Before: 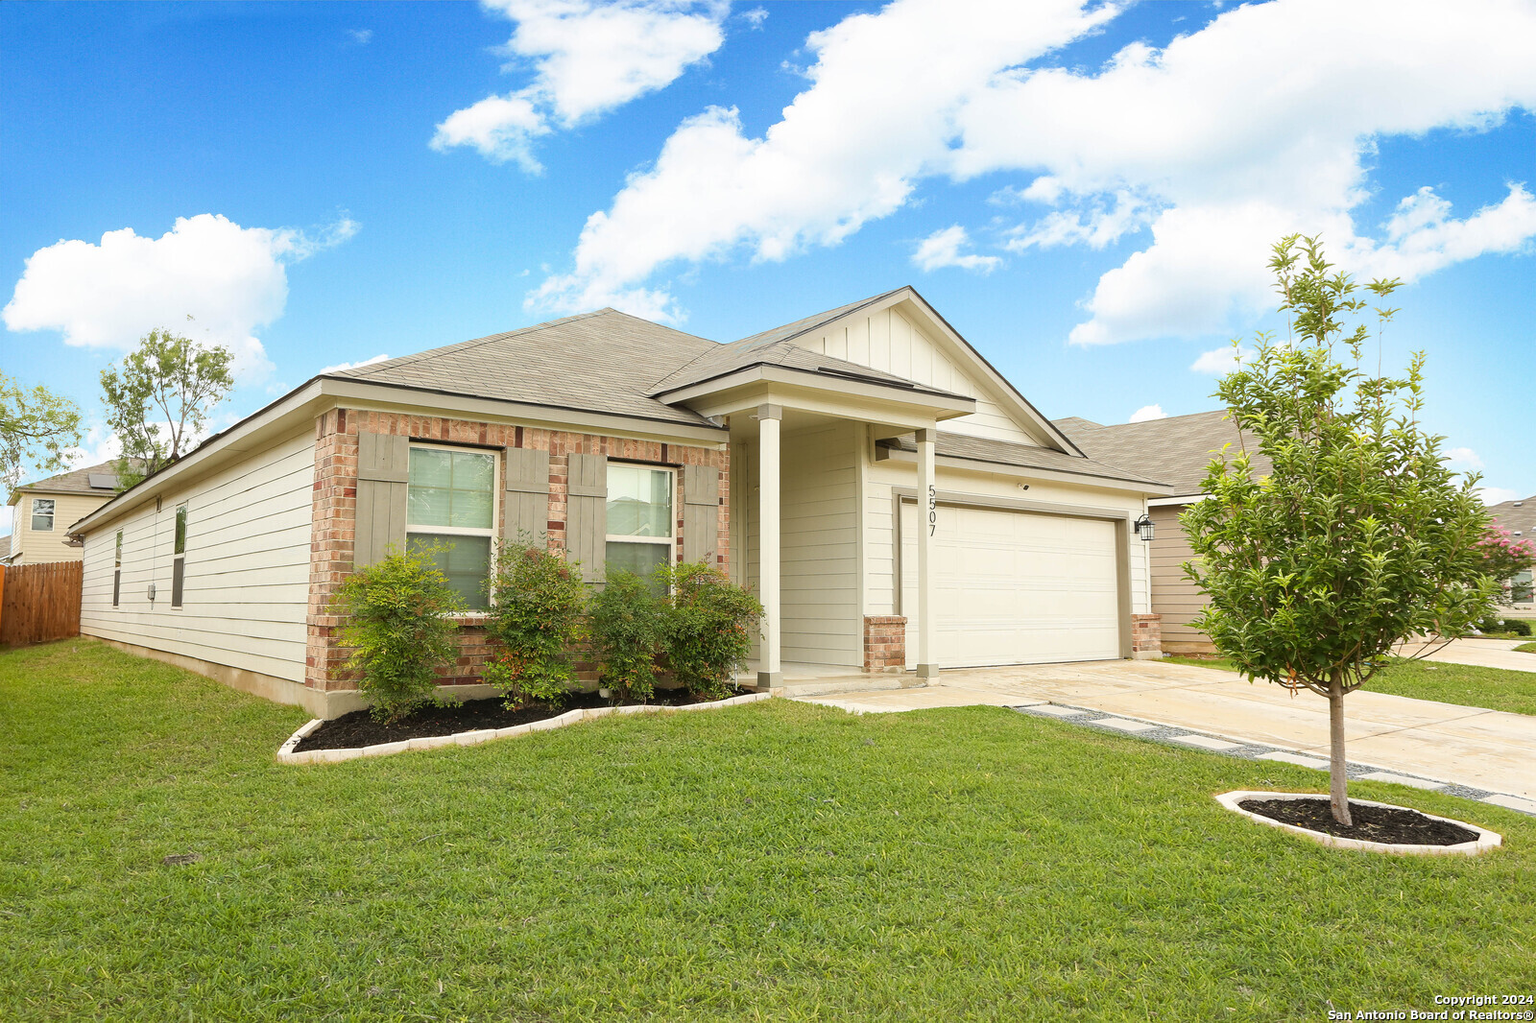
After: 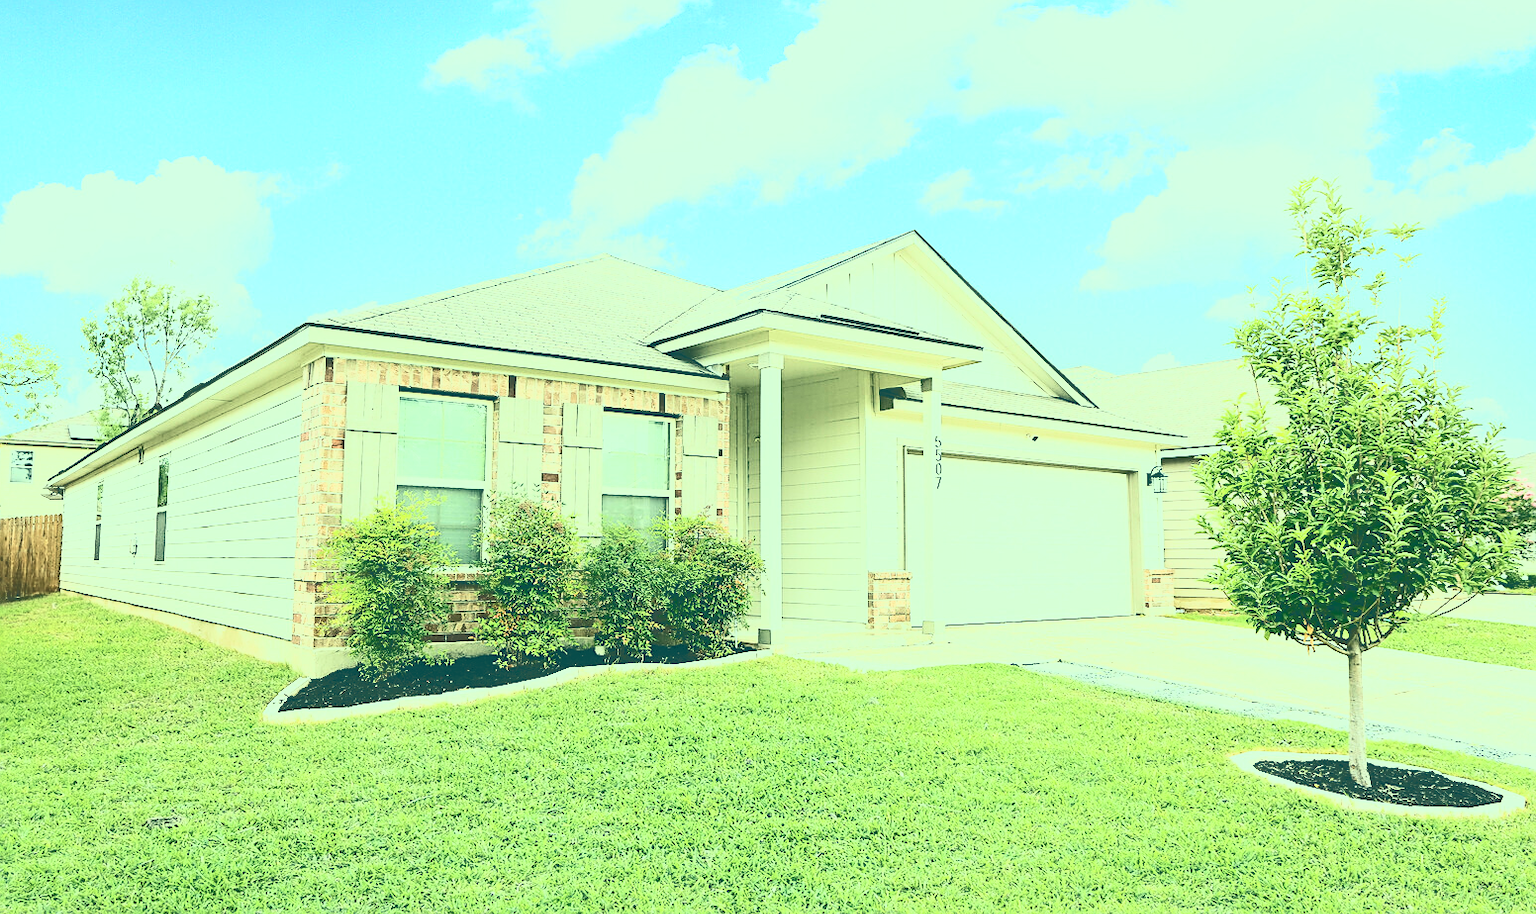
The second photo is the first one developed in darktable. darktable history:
contrast brightness saturation: contrast 0.236, brightness 0.095
color correction: highlights a* -19.78, highlights b* 9.79, shadows a* -21.13, shadows b* -11.45
tone curve: curves: ch0 [(0, 0) (0.003, 0.279) (0.011, 0.287) (0.025, 0.295) (0.044, 0.304) (0.069, 0.316) (0.1, 0.319) (0.136, 0.316) (0.177, 0.32) (0.224, 0.359) (0.277, 0.421) (0.335, 0.511) (0.399, 0.639) (0.468, 0.734) (0.543, 0.827) (0.623, 0.89) (0.709, 0.944) (0.801, 0.965) (0.898, 0.968) (1, 1)], color space Lab, independent channels
crop: left 1.463%, top 6.134%, right 1.523%, bottom 7.149%
sharpen: on, module defaults
filmic rgb: black relative exposure -7.65 EV, white relative exposure 4.56 EV, threshold 5.98 EV, hardness 3.61, enable highlight reconstruction true
